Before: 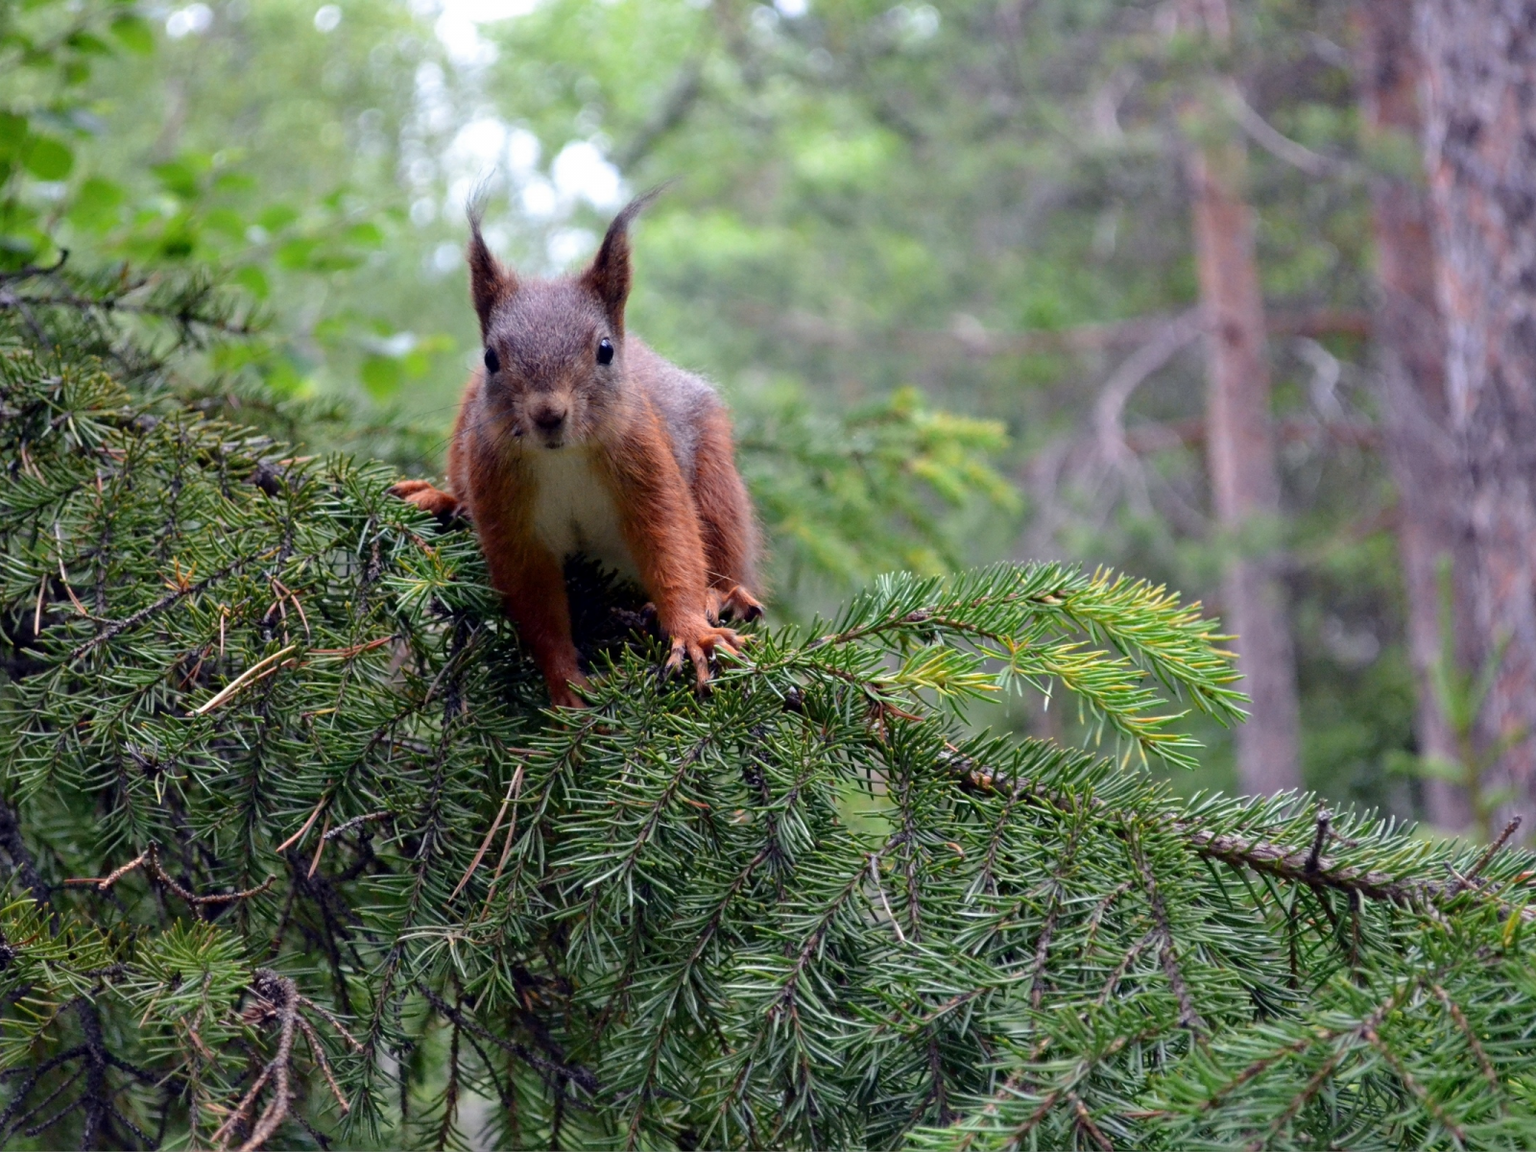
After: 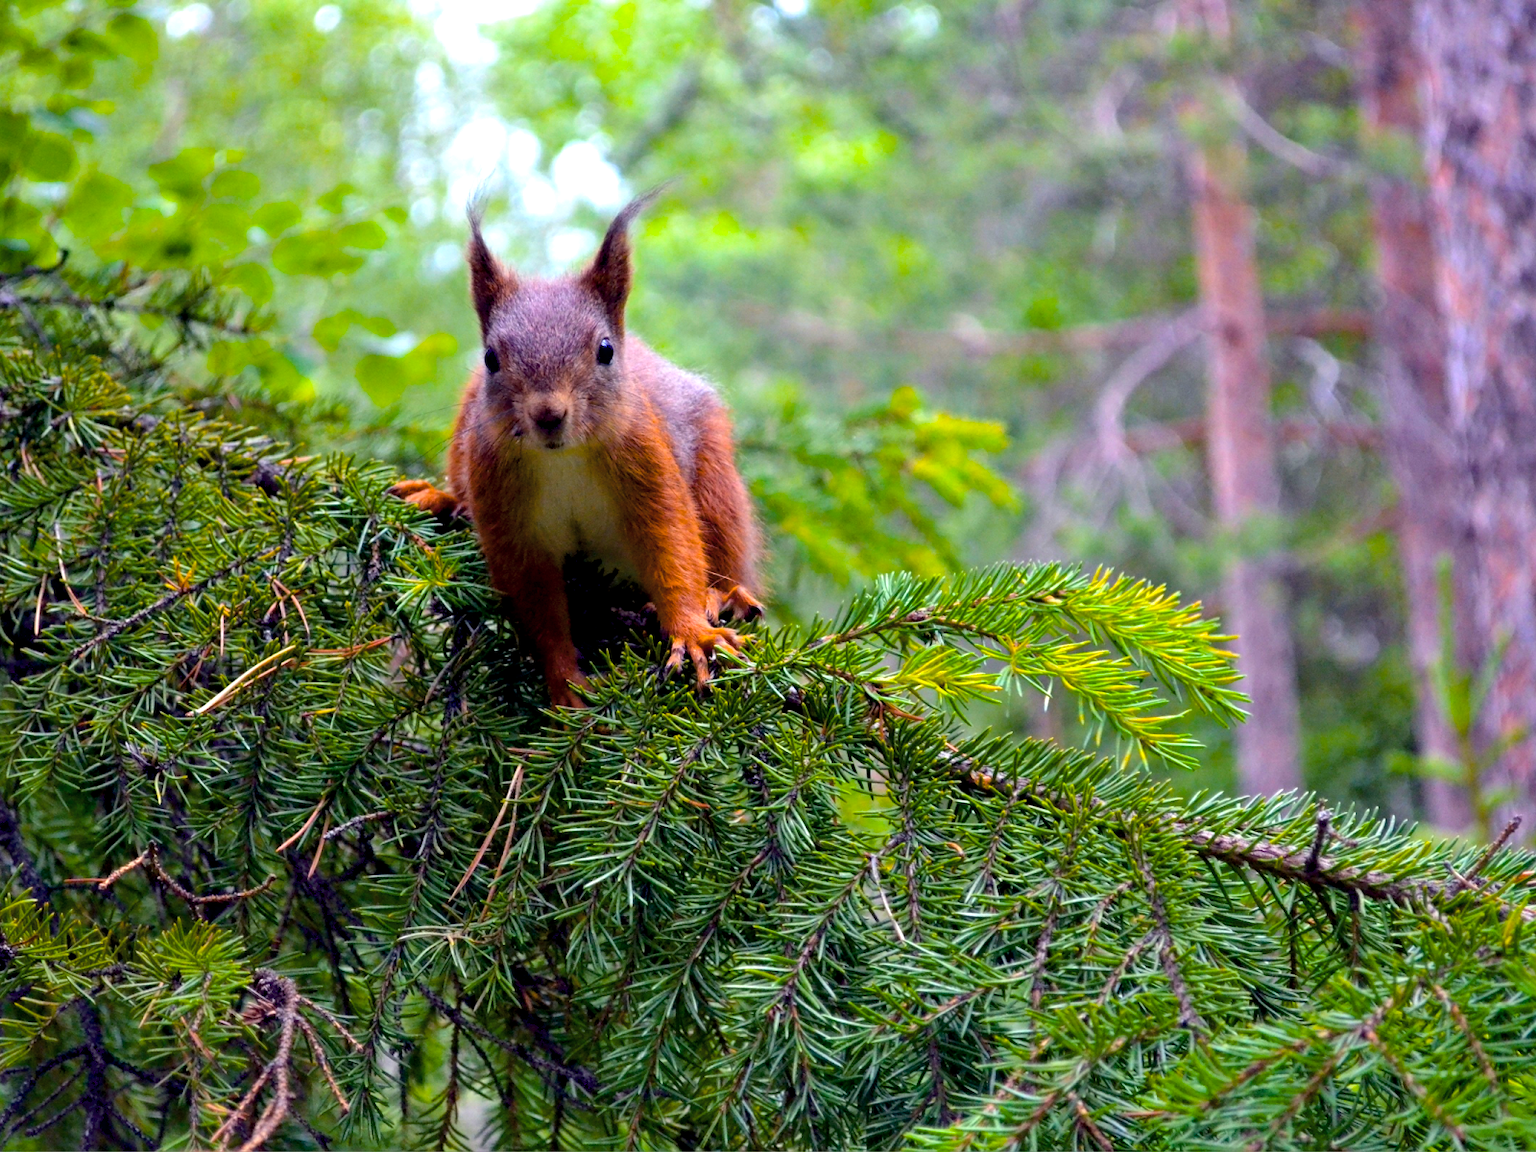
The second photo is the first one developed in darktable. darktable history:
contrast brightness saturation: contrast 0.06, brightness -0.007, saturation -0.219
exposure: black level correction 0.005, exposure 0.411 EV, compensate highlight preservation false
color balance rgb: linear chroma grading › shadows 17.047%, linear chroma grading › highlights 60.455%, linear chroma grading › global chroma 49.692%, perceptual saturation grading › global saturation 3.75%, global vibrance 15.949%, saturation formula JzAzBz (2021)
